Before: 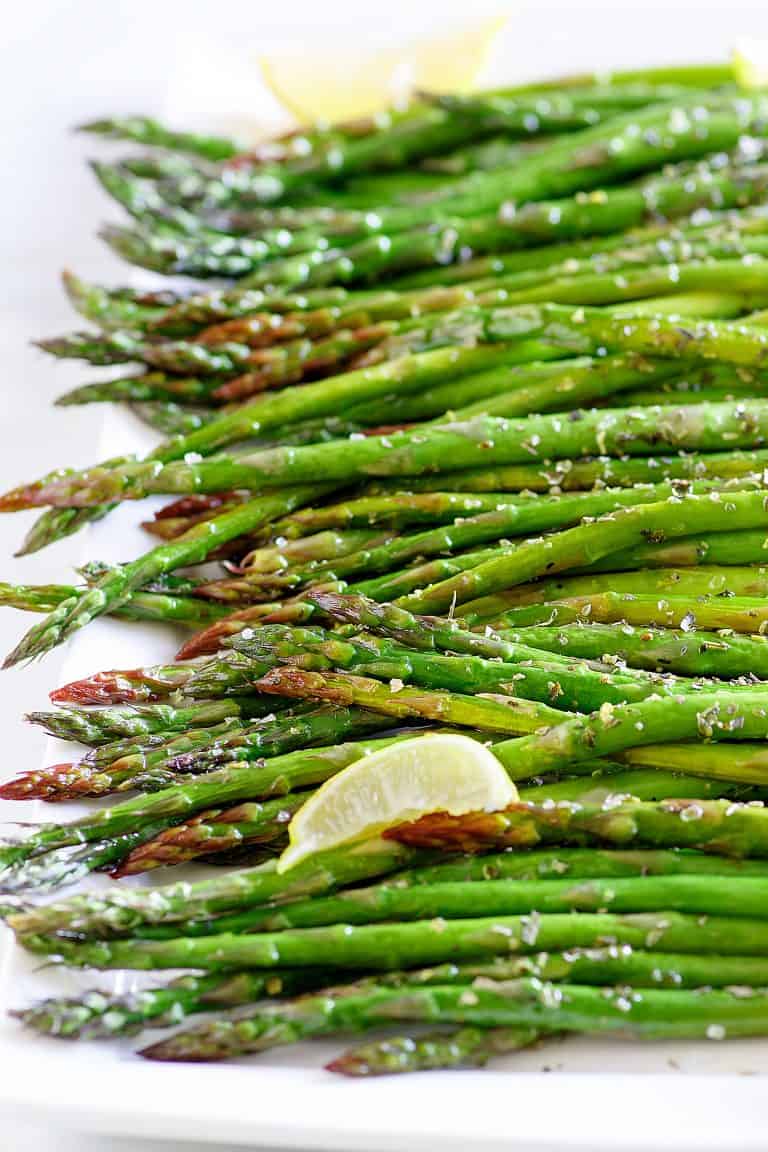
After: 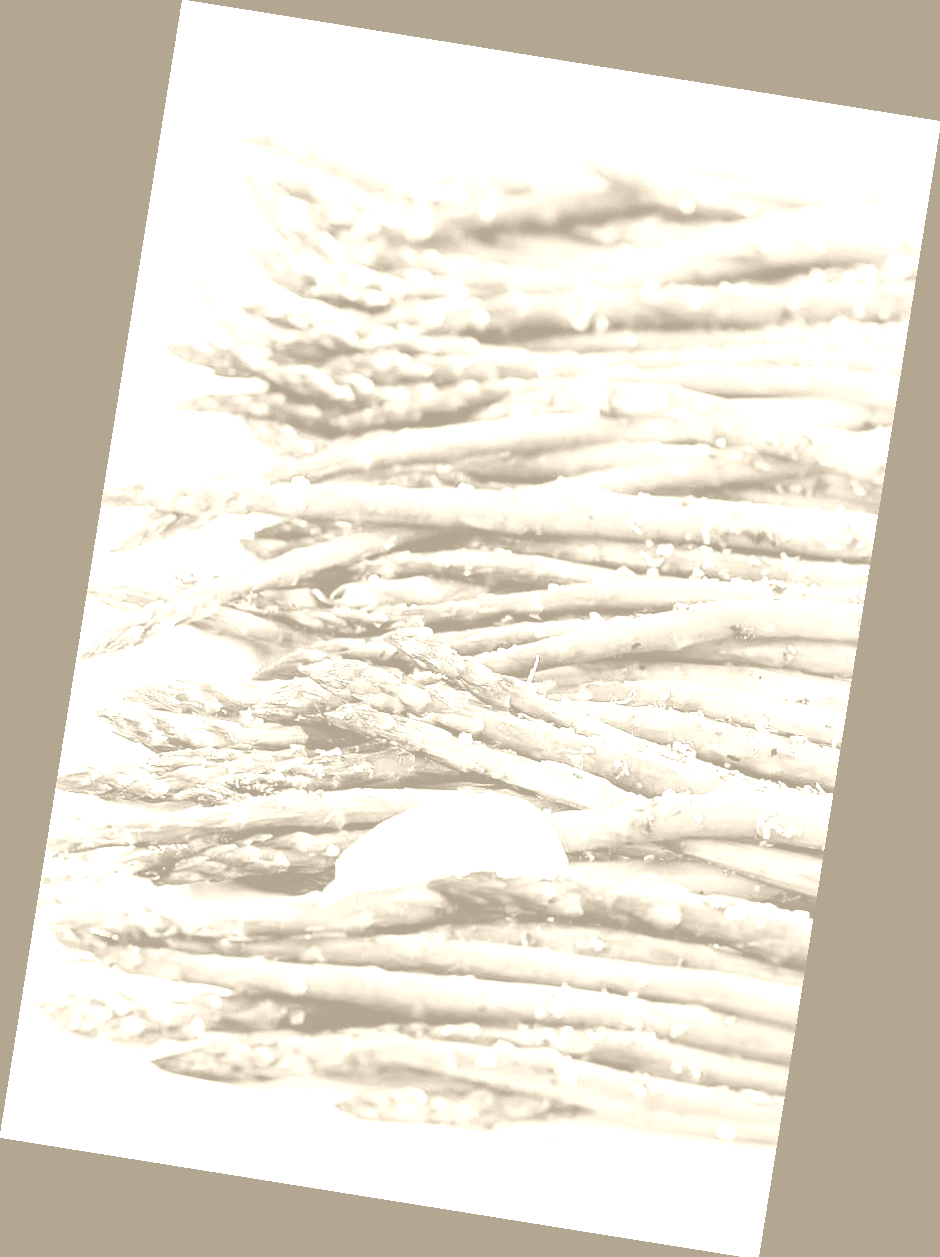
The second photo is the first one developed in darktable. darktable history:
crop: top 0.05%, bottom 0.098%
colorize: hue 36°, saturation 71%, lightness 80.79%
sigmoid: contrast 1.7, skew -0.2, preserve hue 0%, red attenuation 0.1, red rotation 0.035, green attenuation 0.1, green rotation -0.017, blue attenuation 0.15, blue rotation -0.052, base primaries Rec2020
rotate and perspective: rotation 9.12°, automatic cropping off
exposure: black level correction 0, exposure 0.5 EV, compensate highlight preservation false
